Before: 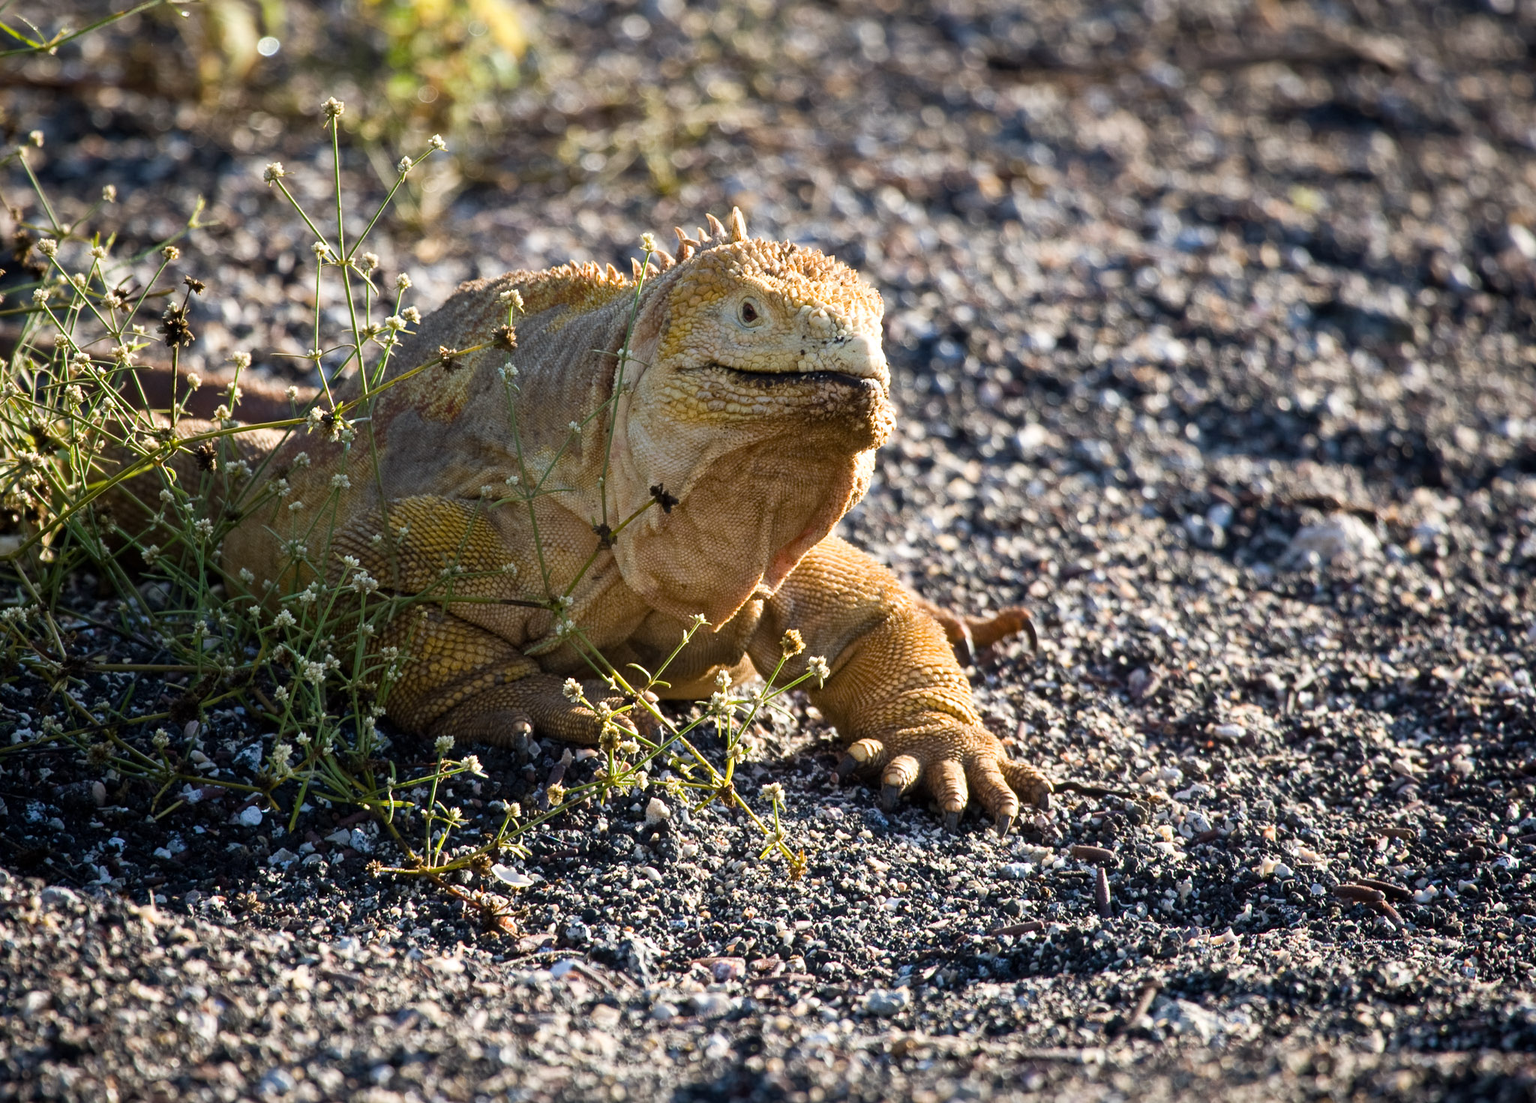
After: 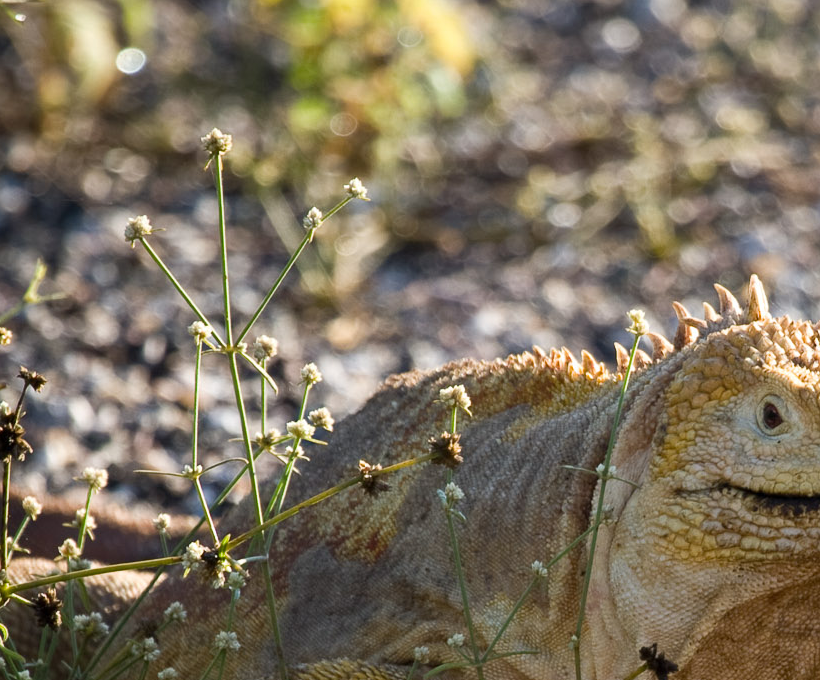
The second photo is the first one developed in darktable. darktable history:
crop and rotate: left 11.09%, top 0.105%, right 48.838%, bottom 53.608%
